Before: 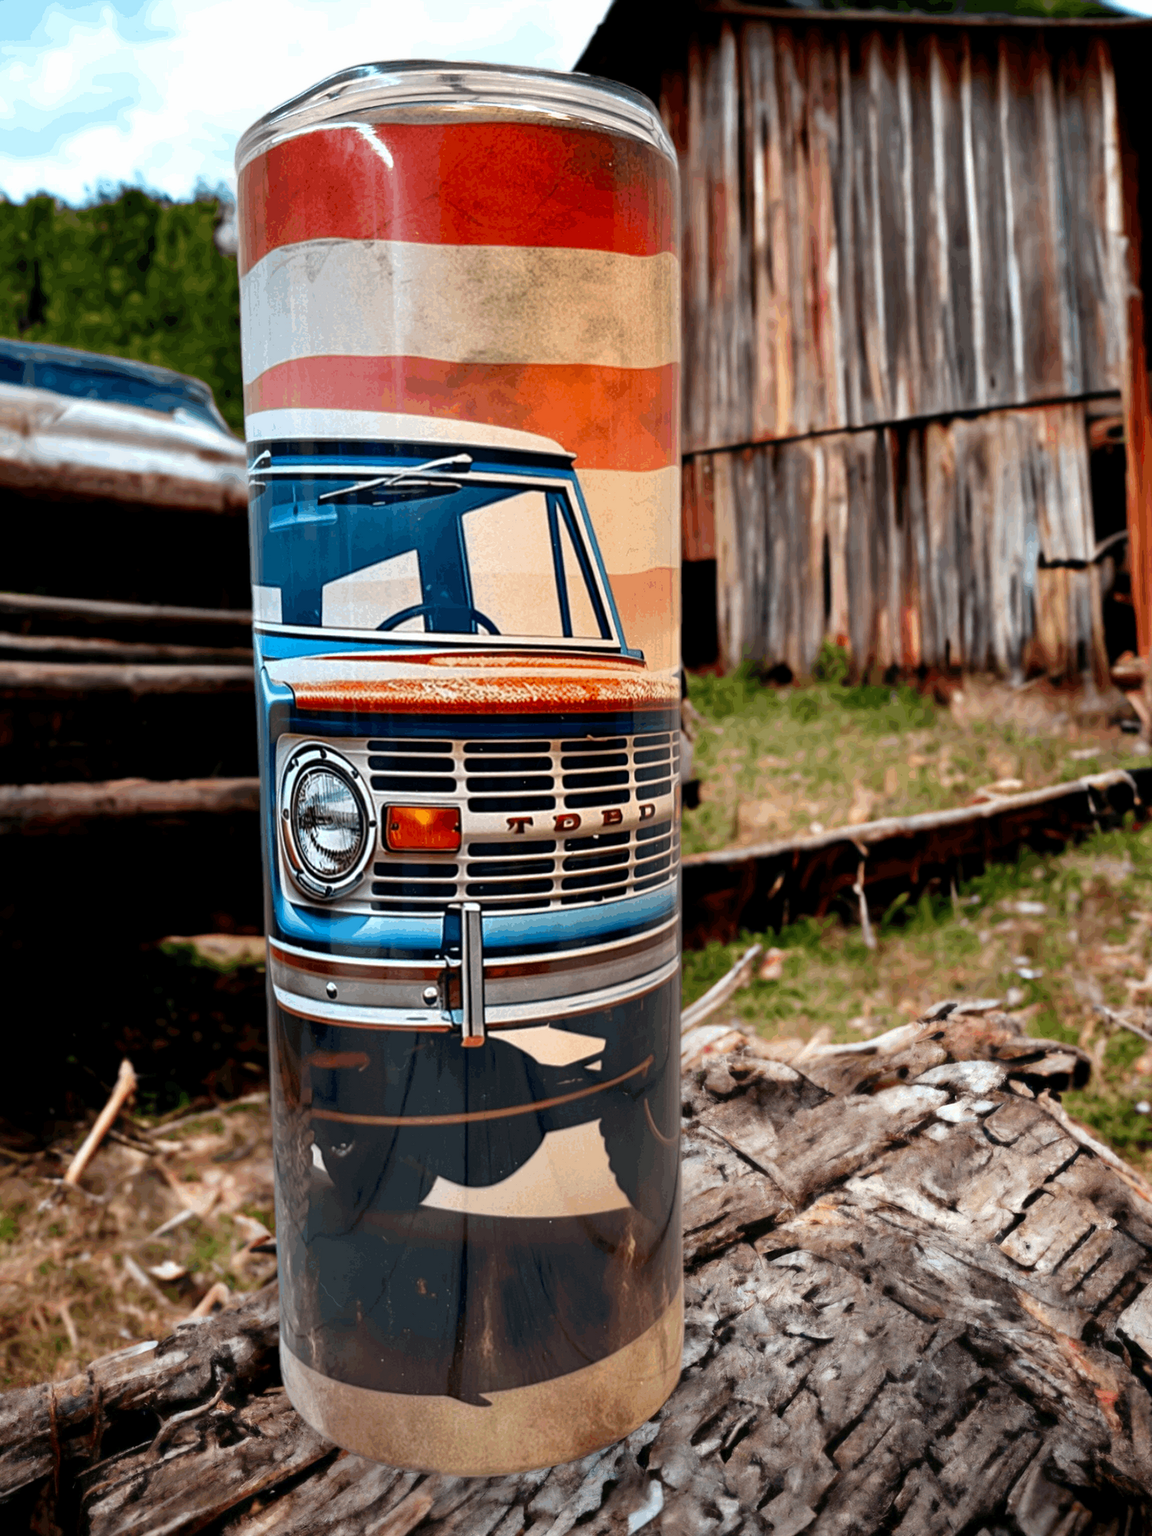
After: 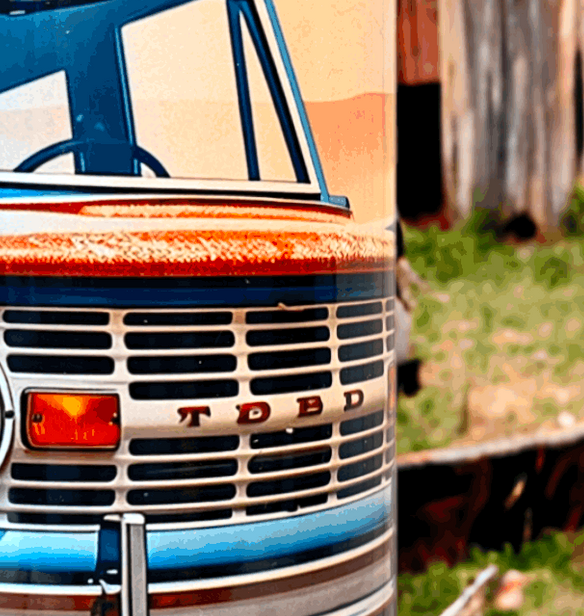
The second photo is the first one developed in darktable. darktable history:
crop: left 31.751%, top 32.172%, right 27.8%, bottom 35.83%
contrast brightness saturation: contrast 0.2, brightness 0.16, saturation 0.22
